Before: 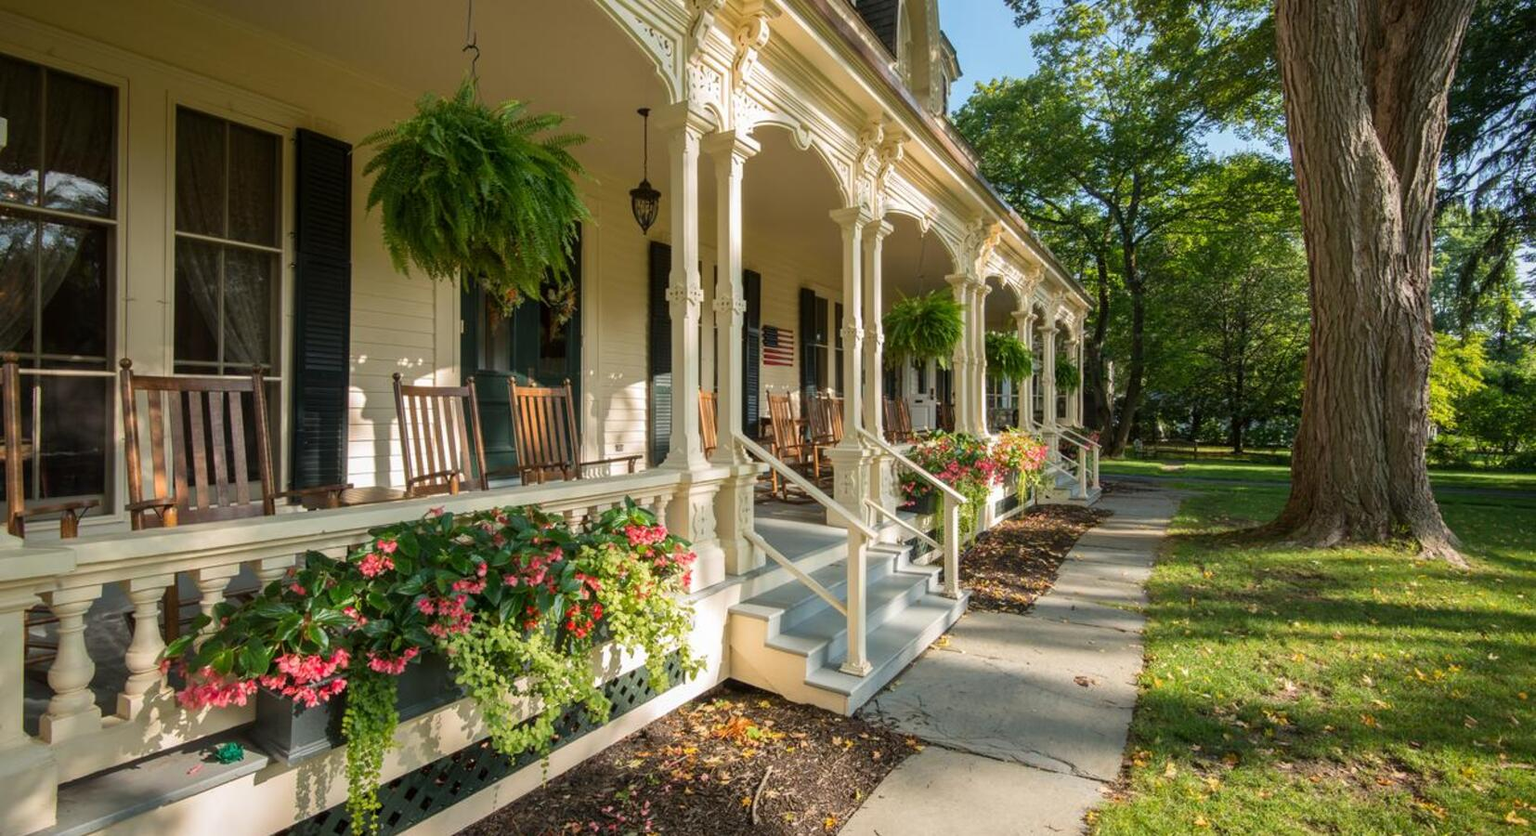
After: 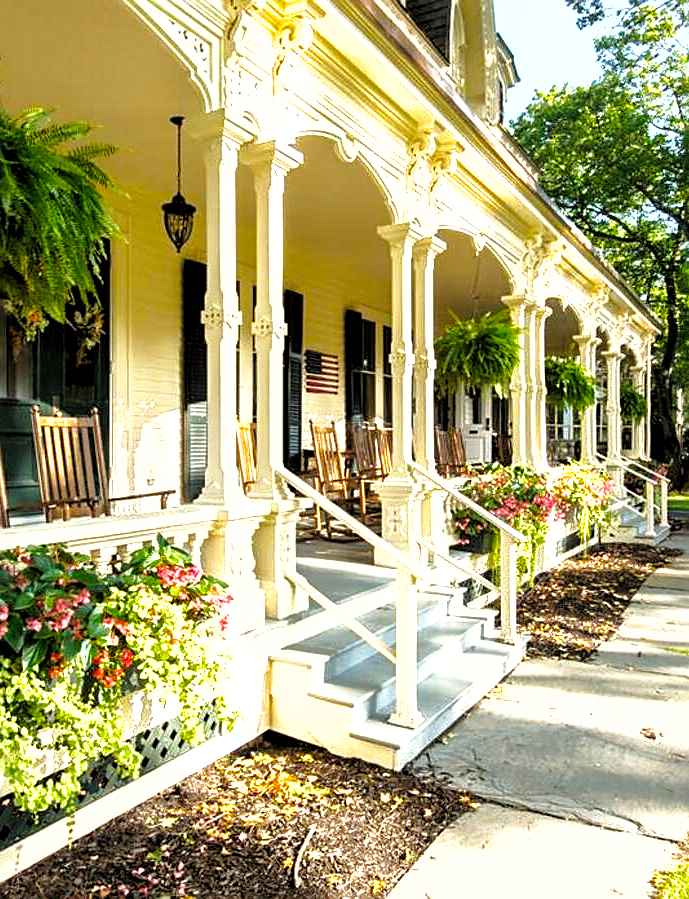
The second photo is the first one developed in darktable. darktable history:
sharpen: on, module defaults
exposure: black level correction 0.001, exposure 1.116 EV, compensate highlight preservation false
shadows and highlights: on, module defaults
crop: left 31.229%, right 27.105%
base curve: curves: ch0 [(0, 0) (0.032, 0.025) (0.121, 0.166) (0.206, 0.329) (0.605, 0.79) (1, 1)], preserve colors none
color balance rgb: perceptual saturation grading › global saturation 10%
levels: levels [0.101, 0.578, 0.953]
